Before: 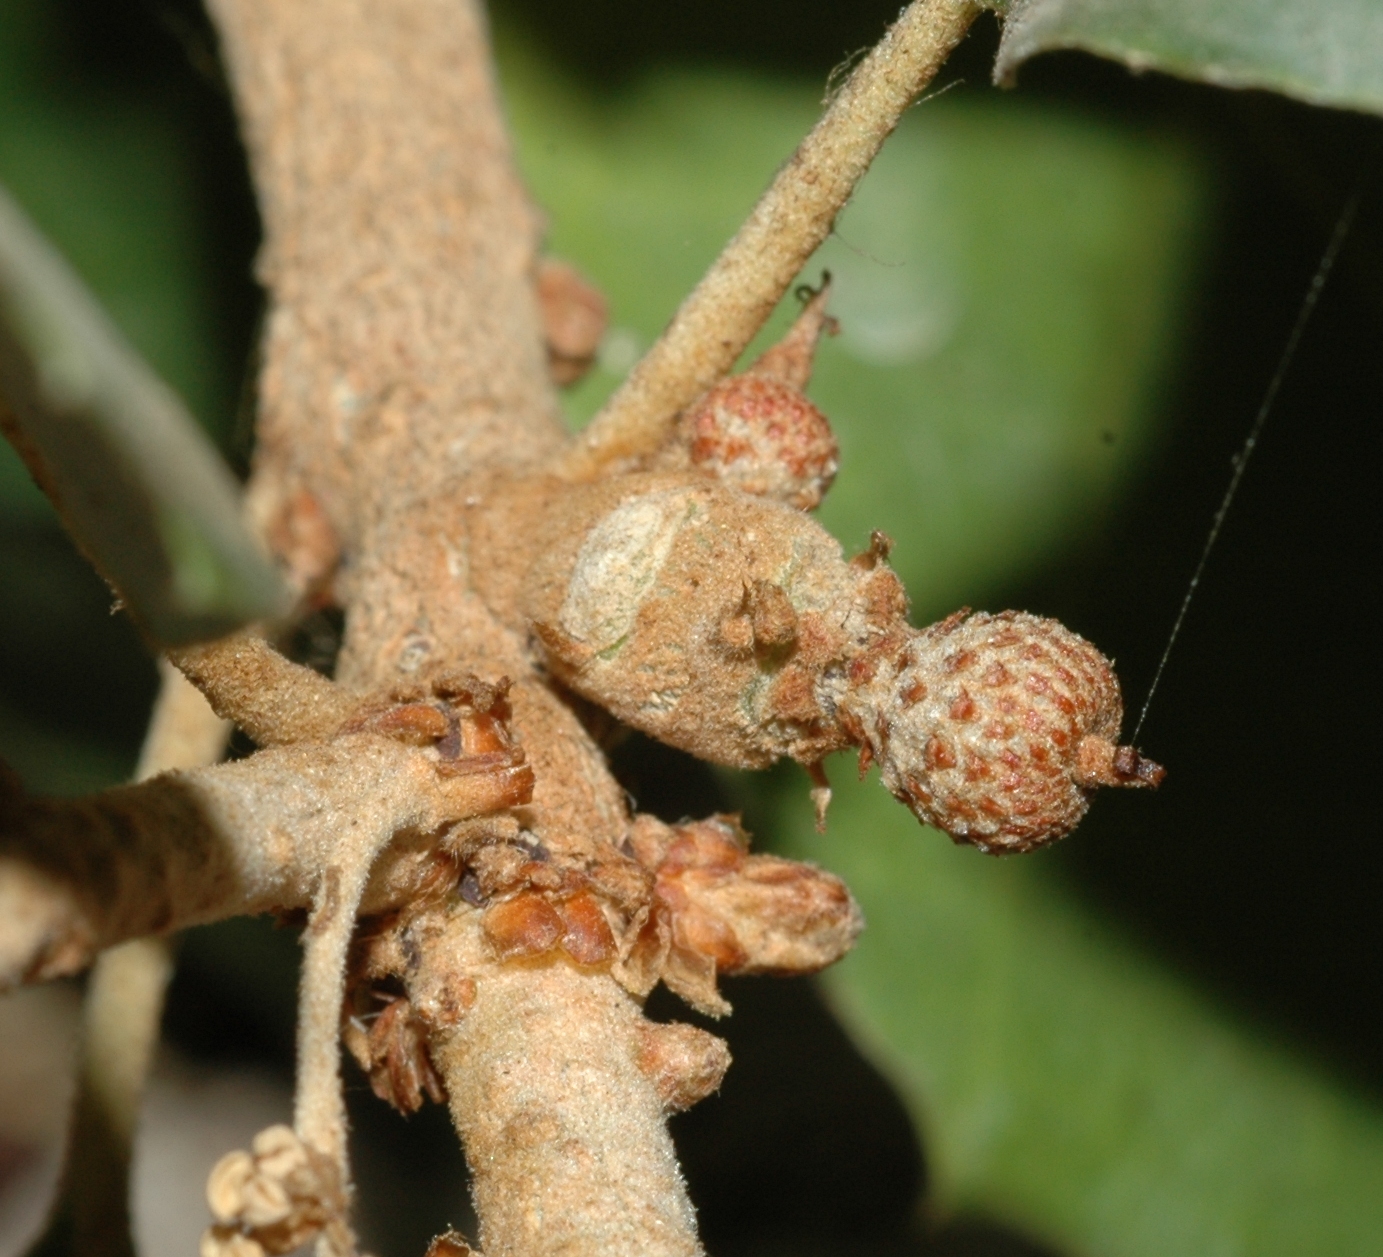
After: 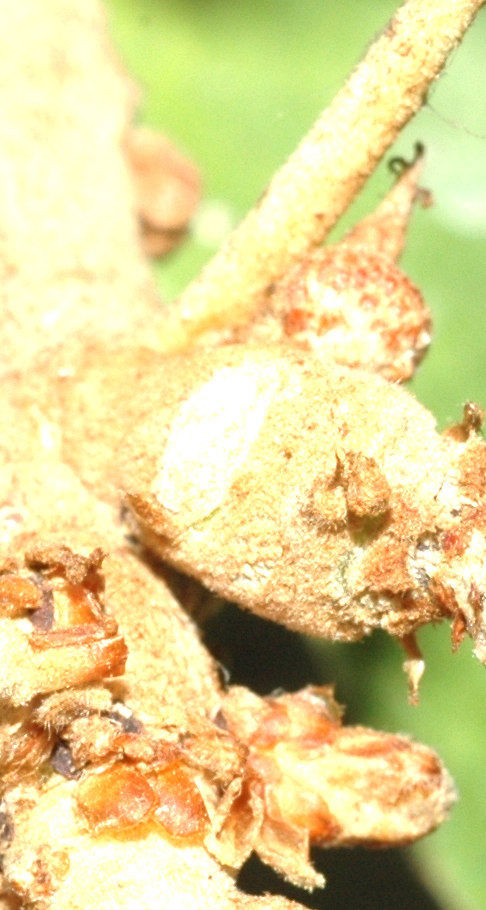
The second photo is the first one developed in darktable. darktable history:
crop and rotate: left 29.476%, top 10.214%, right 35.32%, bottom 17.333%
exposure: black level correction 0, exposure 1.741 EV, compensate exposure bias true, compensate highlight preservation false
